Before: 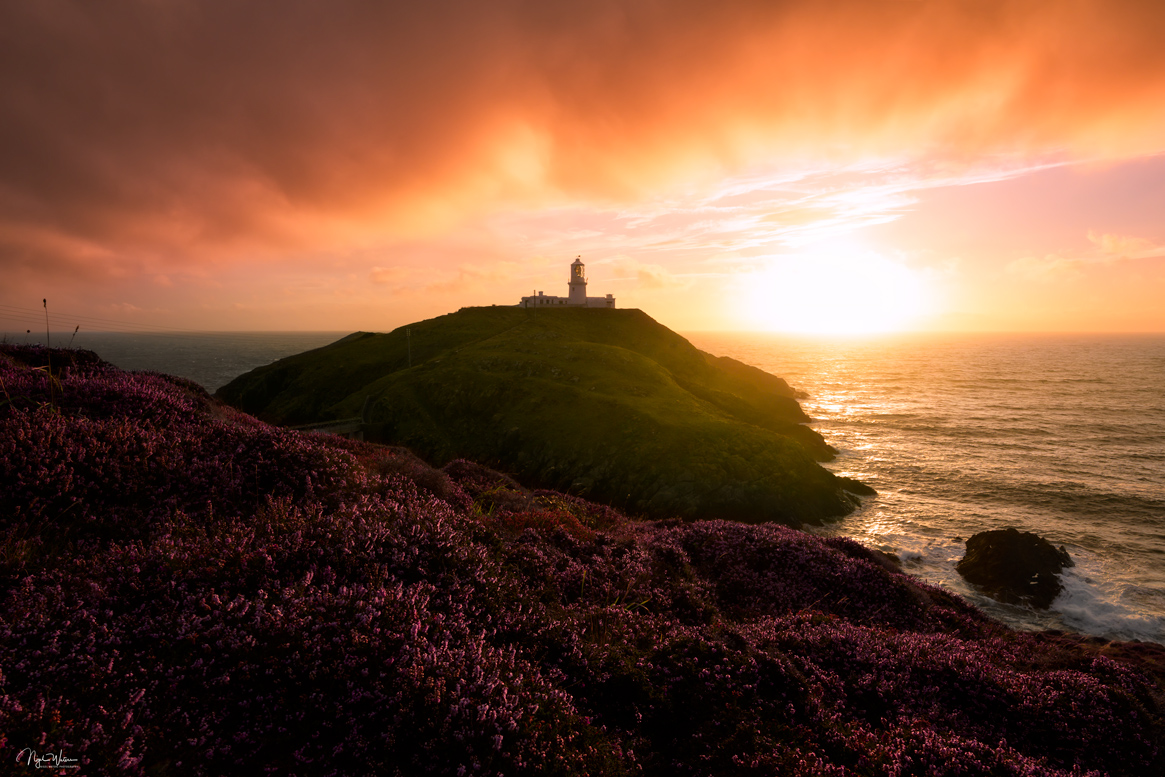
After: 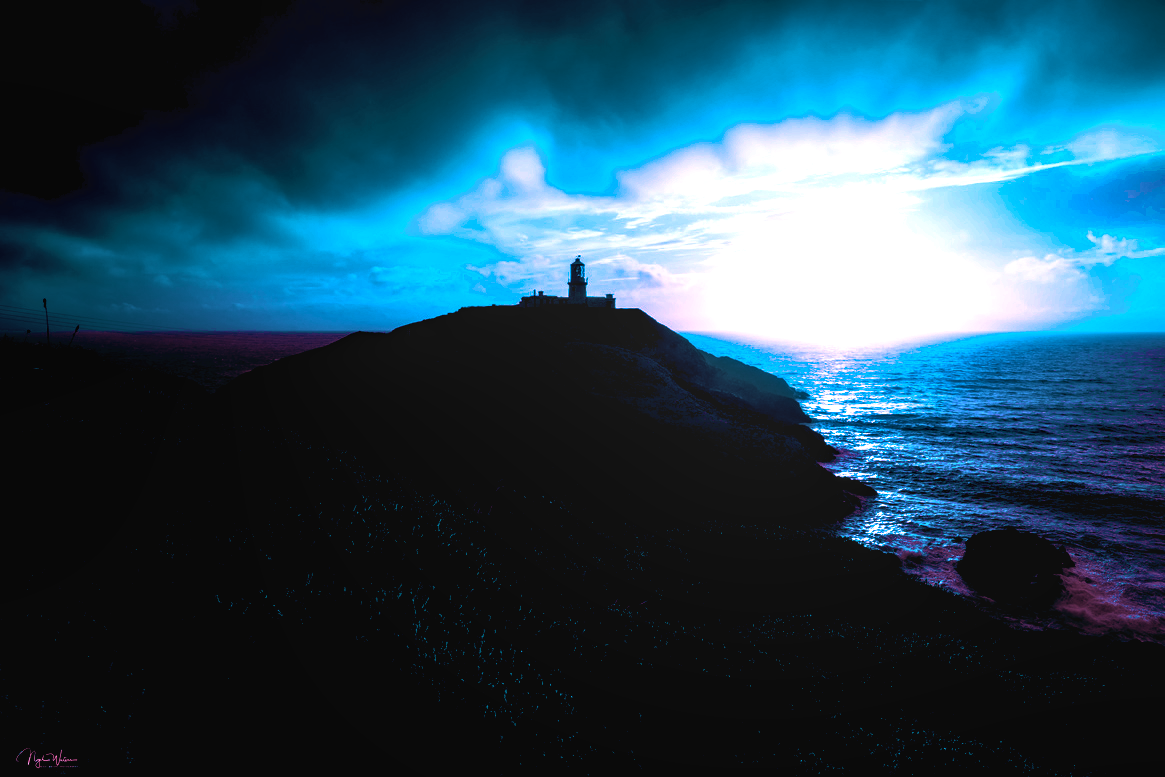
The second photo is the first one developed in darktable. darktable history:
color balance: contrast 8.5%, output saturation 105%
white balance: red 1.08, blue 0.791
color balance rgb: shadows lift › luminance -18.76%, shadows lift › chroma 35.44%, power › luminance -3.76%, power › hue 142.17°, highlights gain › chroma 7.5%, highlights gain › hue 184.75°, global offset › luminance -0.52%, global offset › chroma 0.91%, global offset › hue 173.36°, shadows fall-off 300%, white fulcrum 2 EV, highlights fall-off 300%, linear chroma grading › shadows 17.19%, linear chroma grading › highlights 61.12%, linear chroma grading › global chroma 50%, hue shift -150.52°, perceptual brilliance grading › global brilliance 12%, mask middle-gray fulcrum 100%, contrast gray fulcrum 38.43%, contrast 35.15%, saturation formula JzAzBz (2021)
contrast brightness saturation: contrast -0.05, saturation -0.41
local contrast: on, module defaults
